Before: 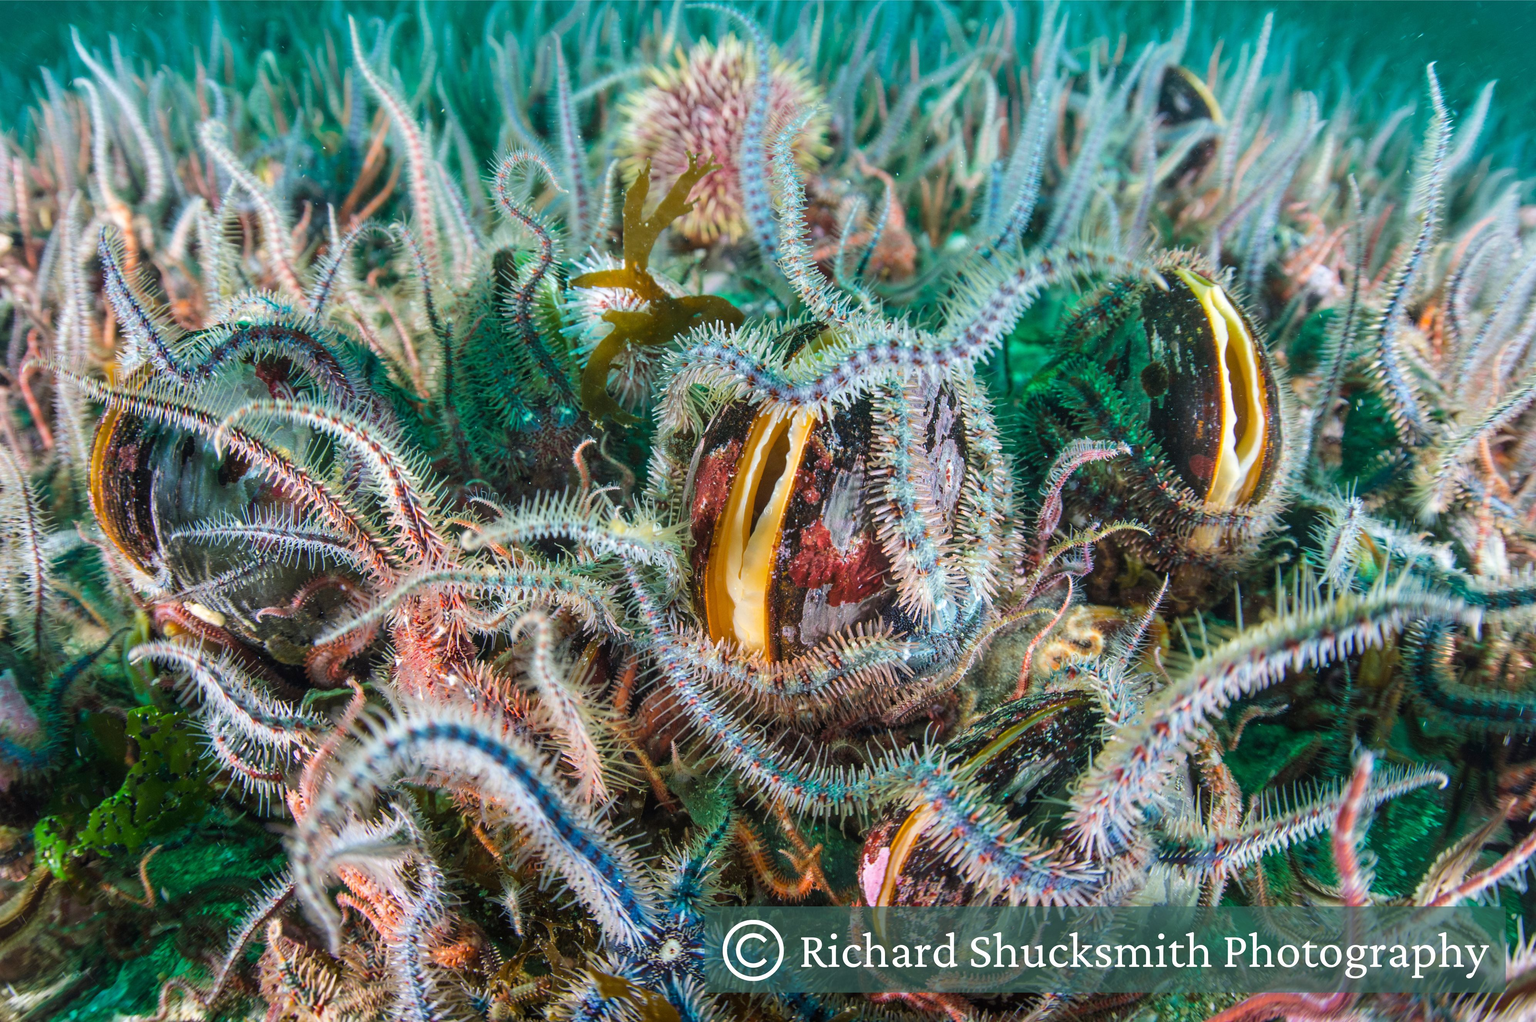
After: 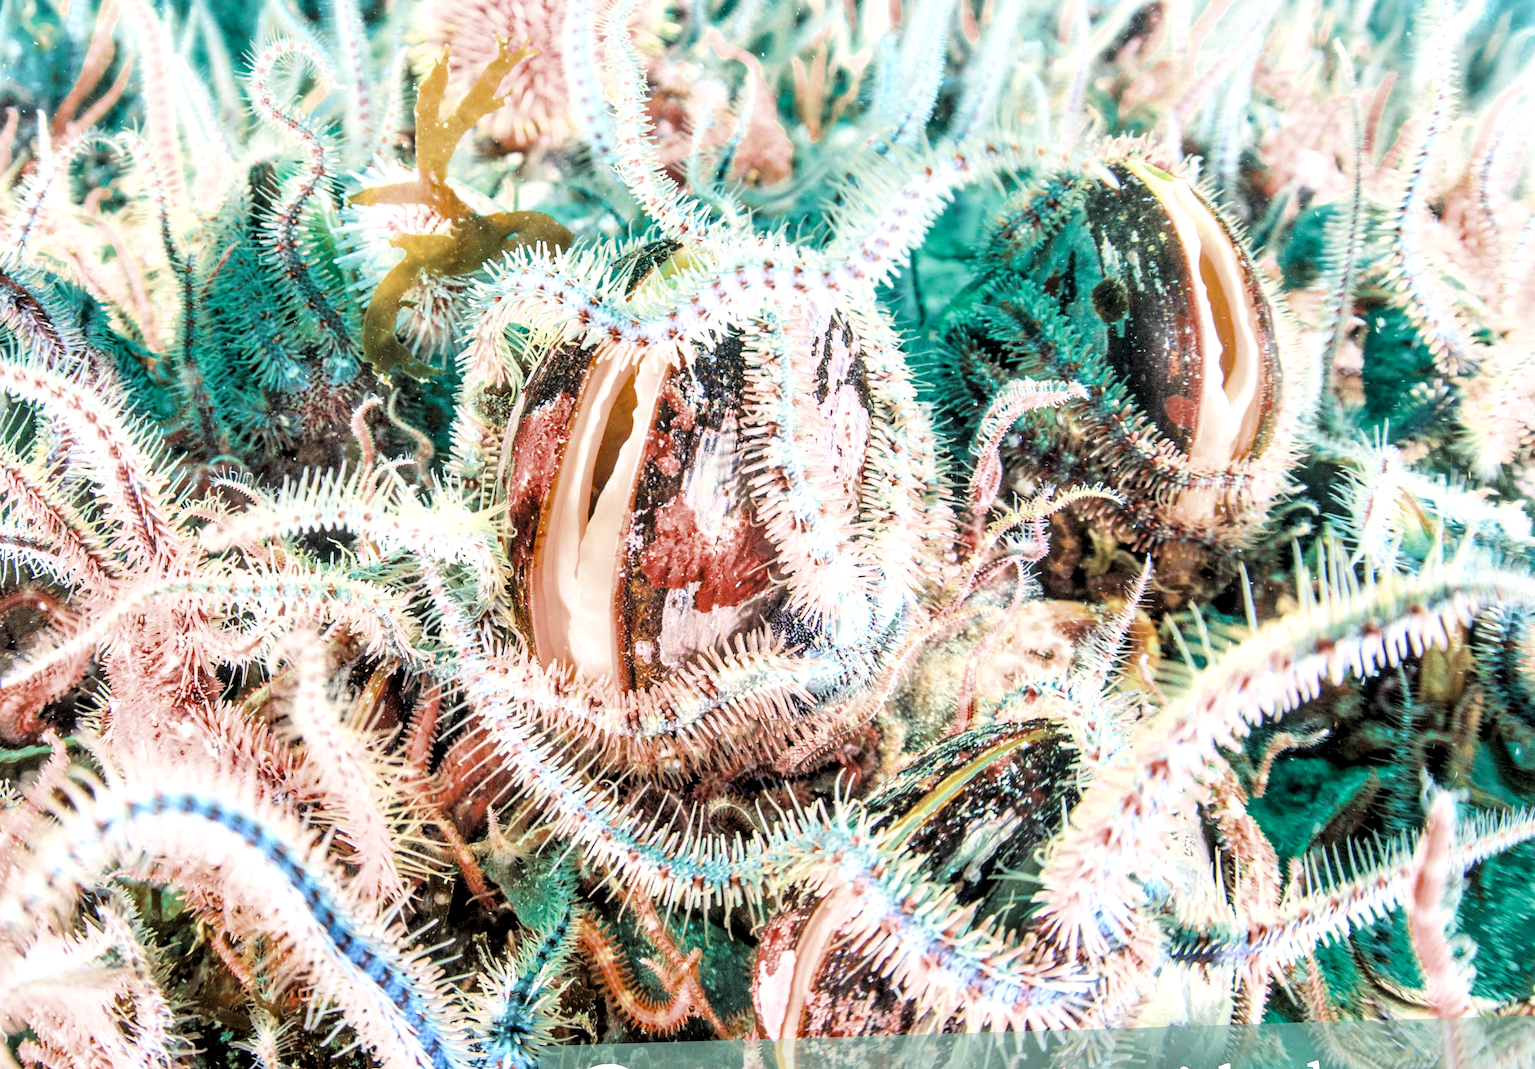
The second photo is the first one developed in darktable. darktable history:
white balance: red 1.127, blue 0.943
color zones: curves: ch0 [(0, 0.5) (0.125, 0.4) (0.25, 0.5) (0.375, 0.4) (0.5, 0.4) (0.625, 0.6) (0.75, 0.6) (0.875, 0.5)]; ch1 [(0, 0.35) (0.125, 0.45) (0.25, 0.35) (0.375, 0.35) (0.5, 0.35) (0.625, 0.35) (0.75, 0.45) (0.875, 0.35)]; ch2 [(0, 0.6) (0.125, 0.5) (0.25, 0.5) (0.375, 0.6) (0.5, 0.6) (0.625, 0.5) (0.75, 0.5) (0.875, 0.5)]
local contrast: detail 135%, midtone range 0.75
exposure: exposure 2.207 EV, compensate highlight preservation false
crop: left 19.159%, top 9.58%, bottom 9.58%
filmic rgb: black relative exposure -7.65 EV, white relative exposure 4.56 EV, hardness 3.61, contrast 1.25
rotate and perspective: rotation -1.68°, lens shift (vertical) -0.146, crop left 0.049, crop right 0.912, crop top 0.032, crop bottom 0.96
